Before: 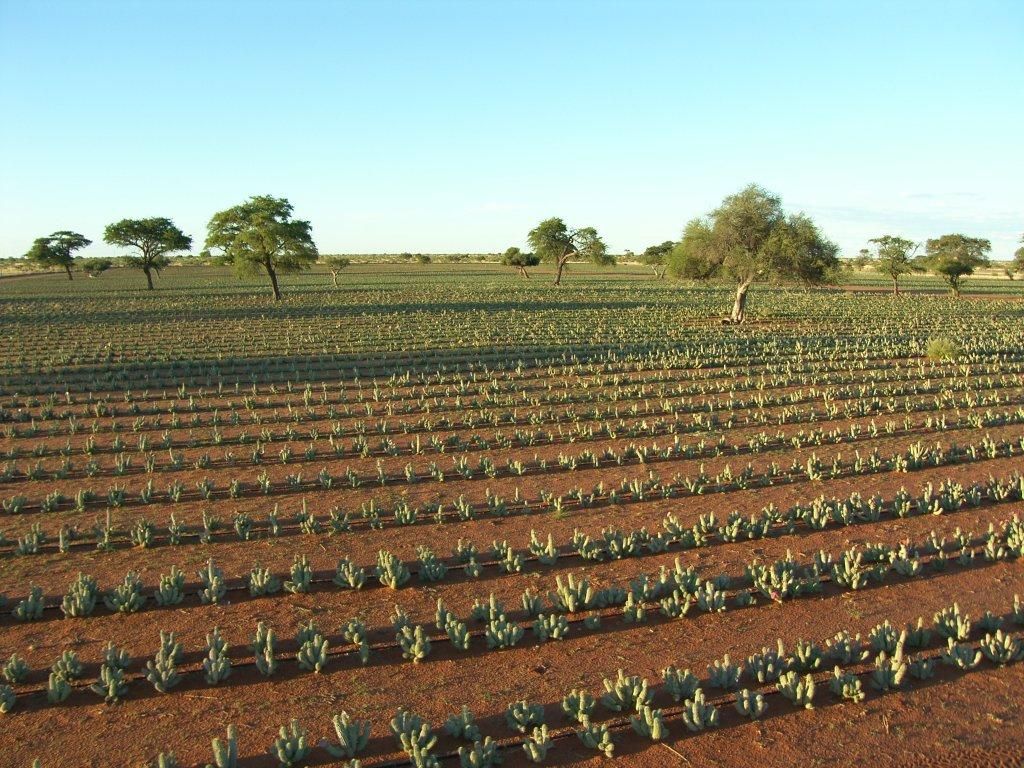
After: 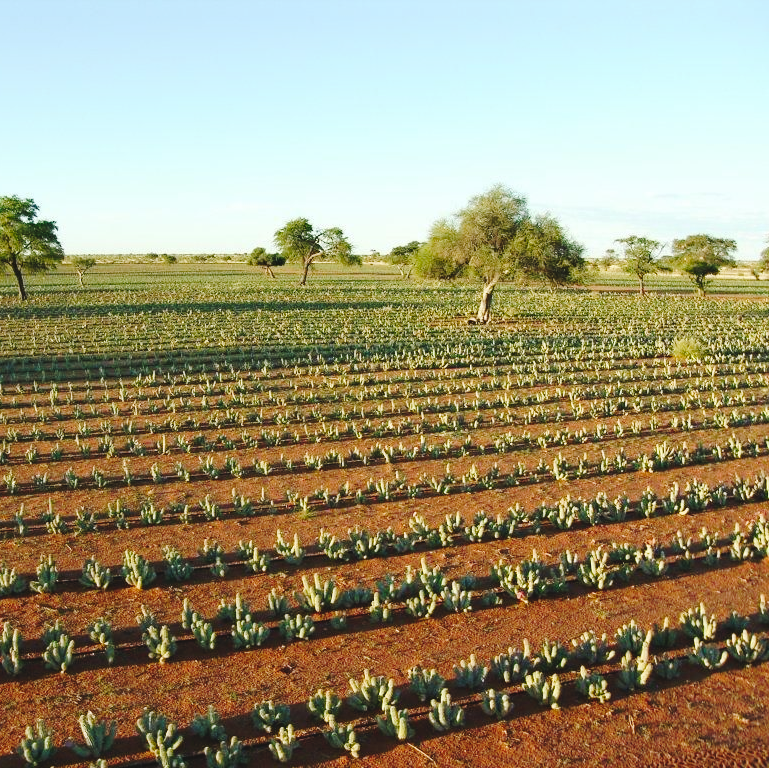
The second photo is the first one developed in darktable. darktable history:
tone curve: curves: ch0 [(0, 0) (0.003, 0.049) (0.011, 0.052) (0.025, 0.057) (0.044, 0.069) (0.069, 0.076) (0.1, 0.09) (0.136, 0.111) (0.177, 0.15) (0.224, 0.197) (0.277, 0.267) (0.335, 0.366) (0.399, 0.477) (0.468, 0.561) (0.543, 0.651) (0.623, 0.733) (0.709, 0.804) (0.801, 0.869) (0.898, 0.924) (1, 1)], preserve colors none
crop and rotate: left 24.877%
